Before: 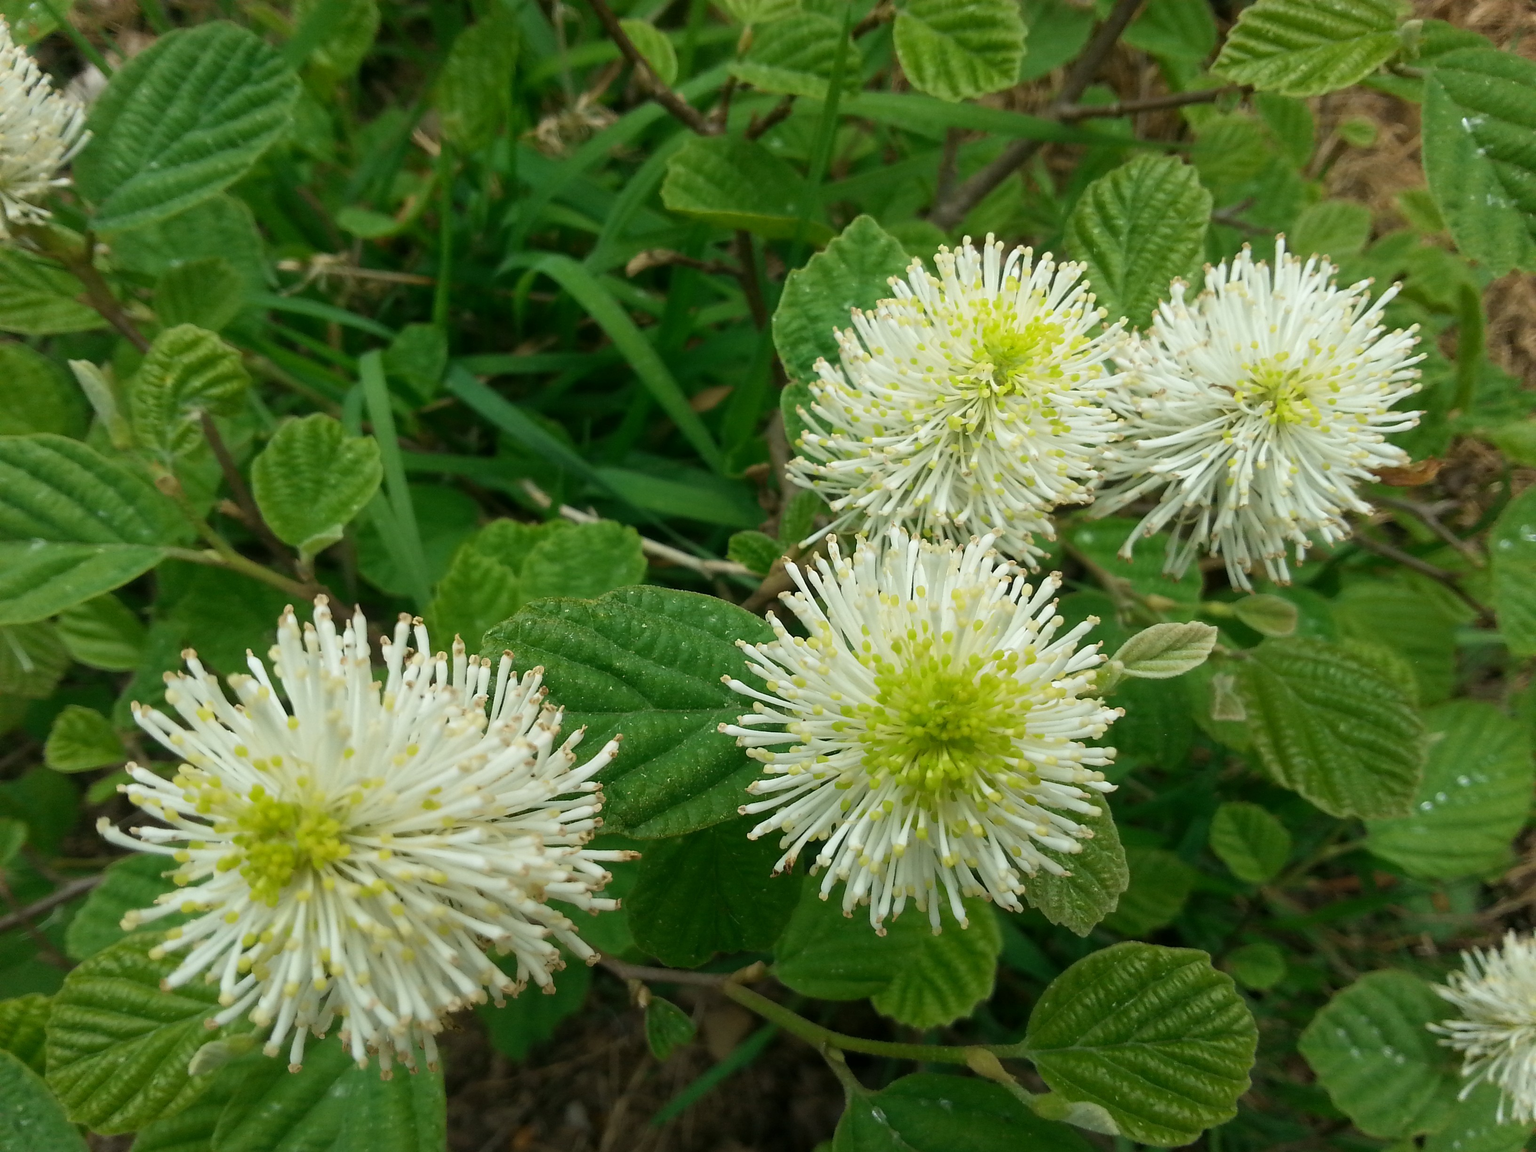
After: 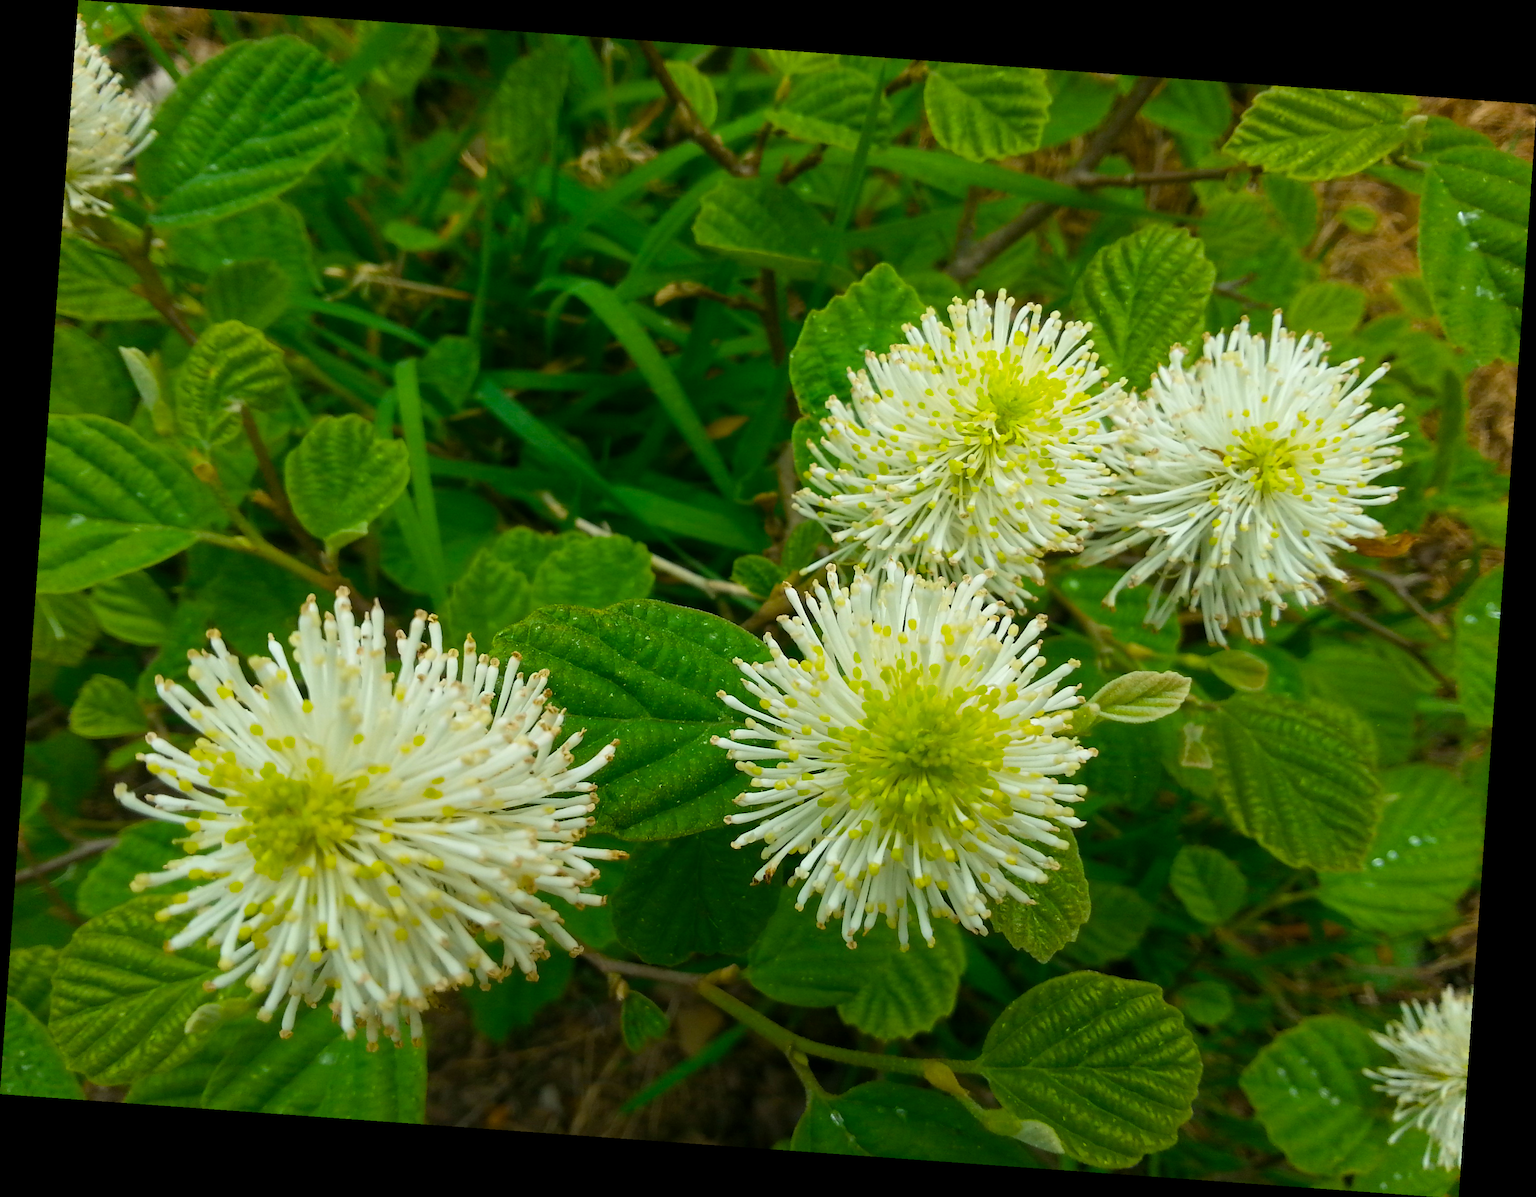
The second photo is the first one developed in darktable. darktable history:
color balance rgb: linear chroma grading › global chroma 15%, perceptual saturation grading › global saturation 30%
rotate and perspective: rotation 4.1°, automatic cropping off
